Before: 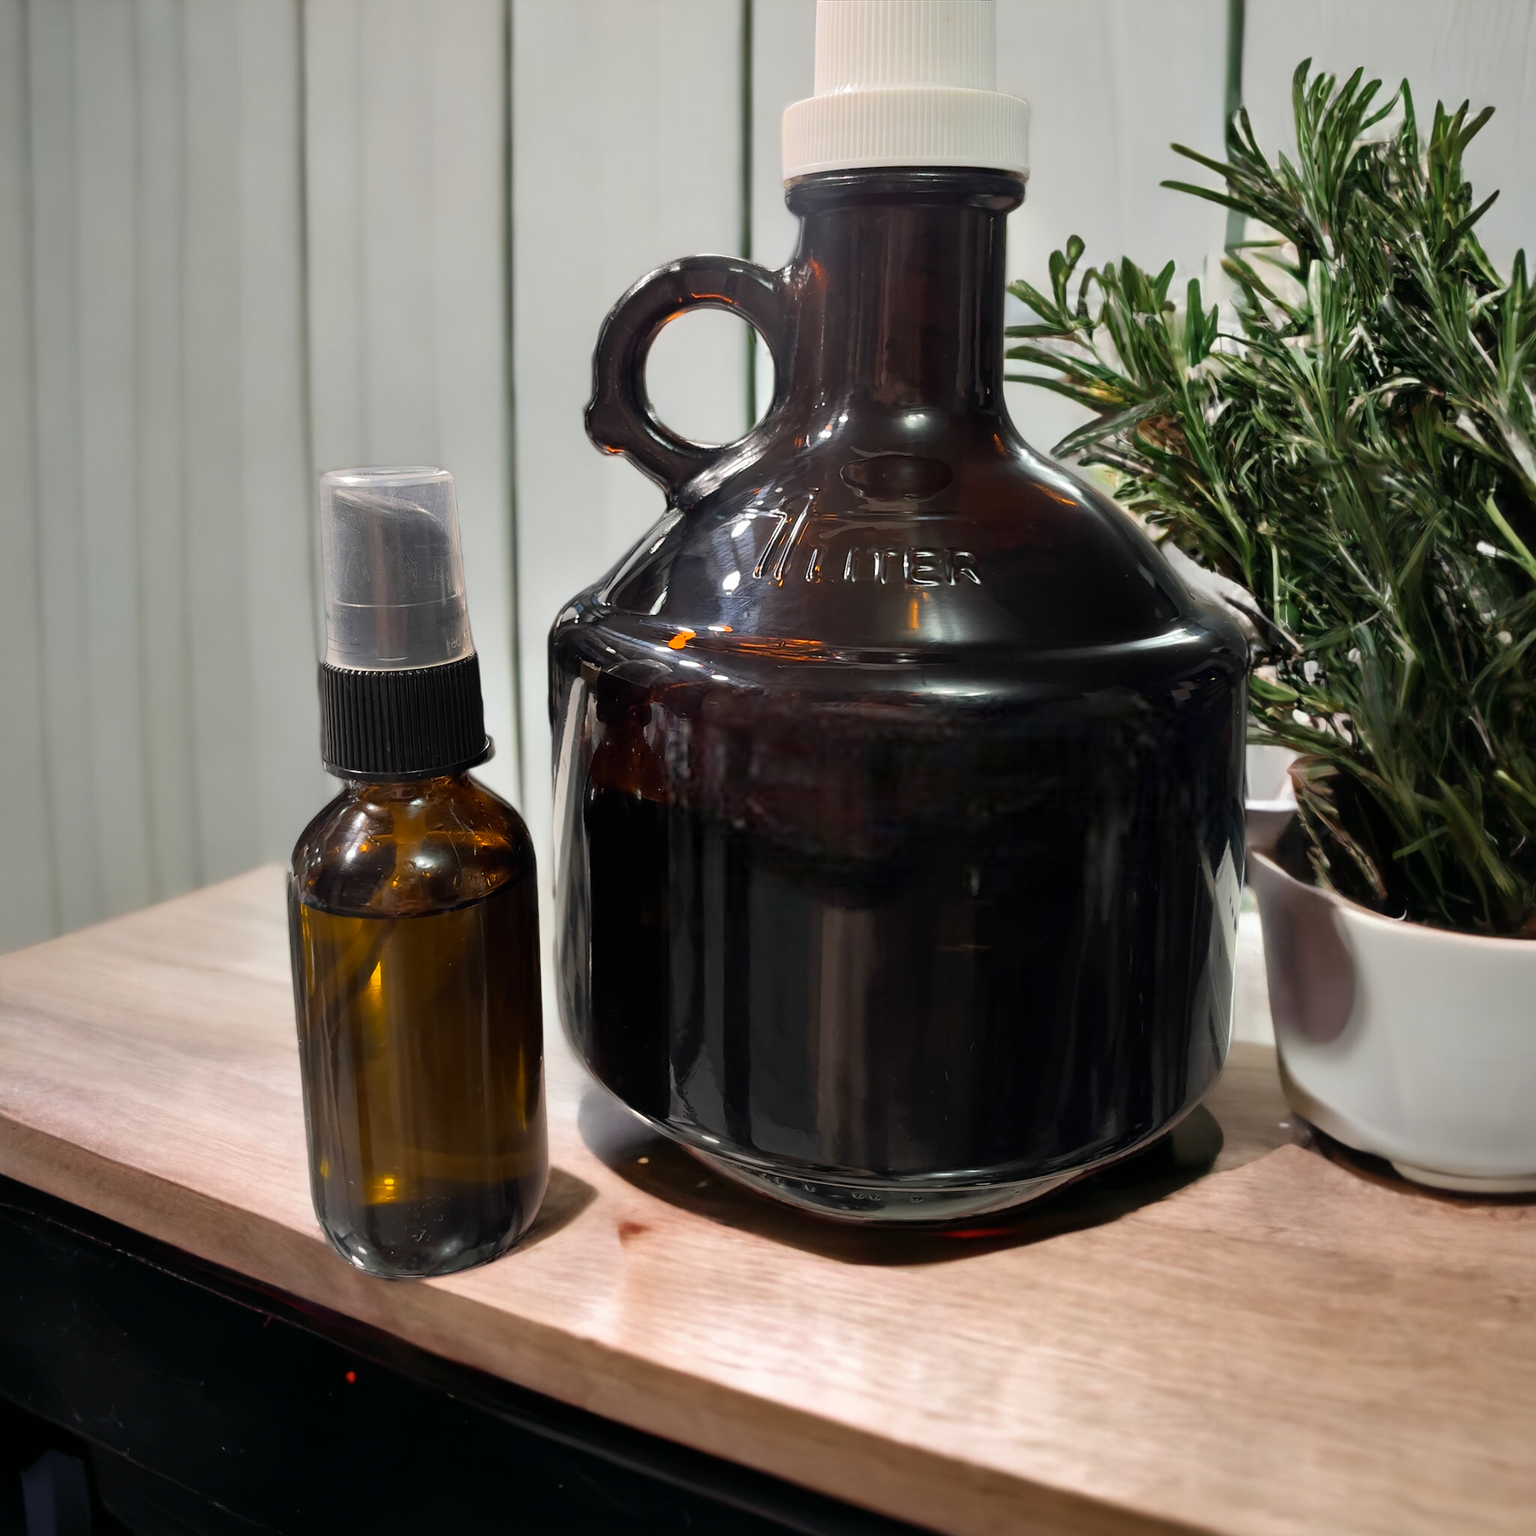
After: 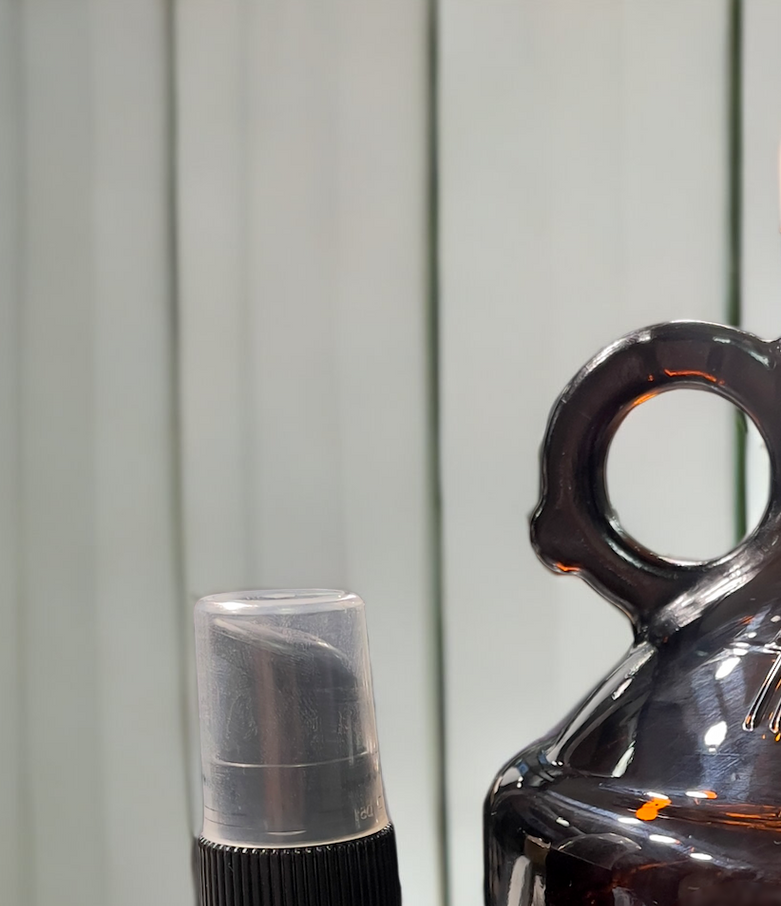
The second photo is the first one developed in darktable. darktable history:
exposure: black level correction 0.001, compensate exposure bias true, compensate highlight preservation false
crop and rotate: left 10.857%, top 0.113%, right 48.967%, bottom 53.321%
